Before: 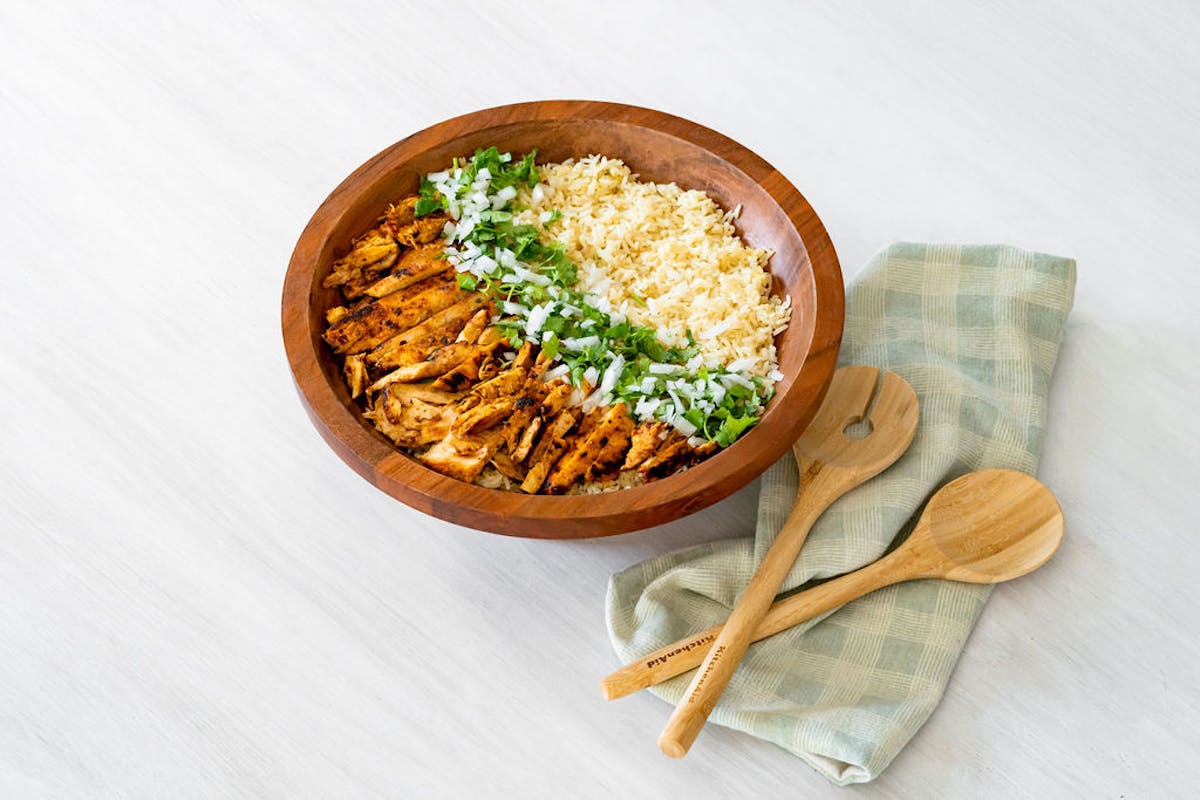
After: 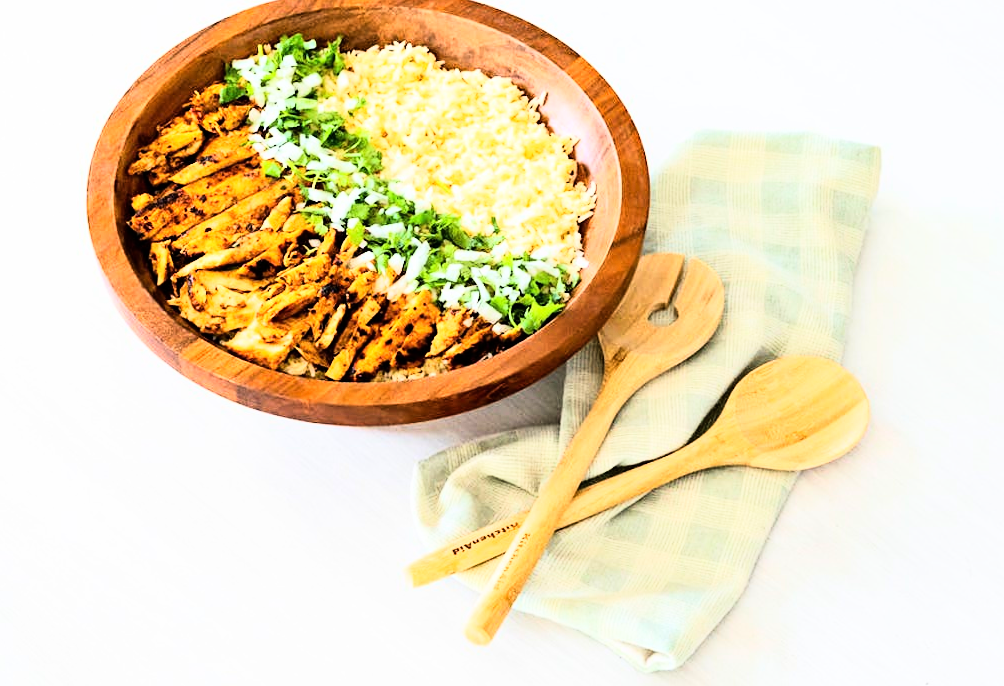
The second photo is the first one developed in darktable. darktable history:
crop: left 16.315%, top 14.246%
rgb curve: curves: ch0 [(0, 0) (0.21, 0.15) (0.24, 0.21) (0.5, 0.75) (0.75, 0.96) (0.89, 0.99) (1, 1)]; ch1 [(0, 0.02) (0.21, 0.13) (0.25, 0.2) (0.5, 0.67) (0.75, 0.9) (0.89, 0.97) (1, 1)]; ch2 [(0, 0.02) (0.21, 0.13) (0.25, 0.2) (0.5, 0.67) (0.75, 0.9) (0.89, 0.97) (1, 1)], compensate middle gray true
